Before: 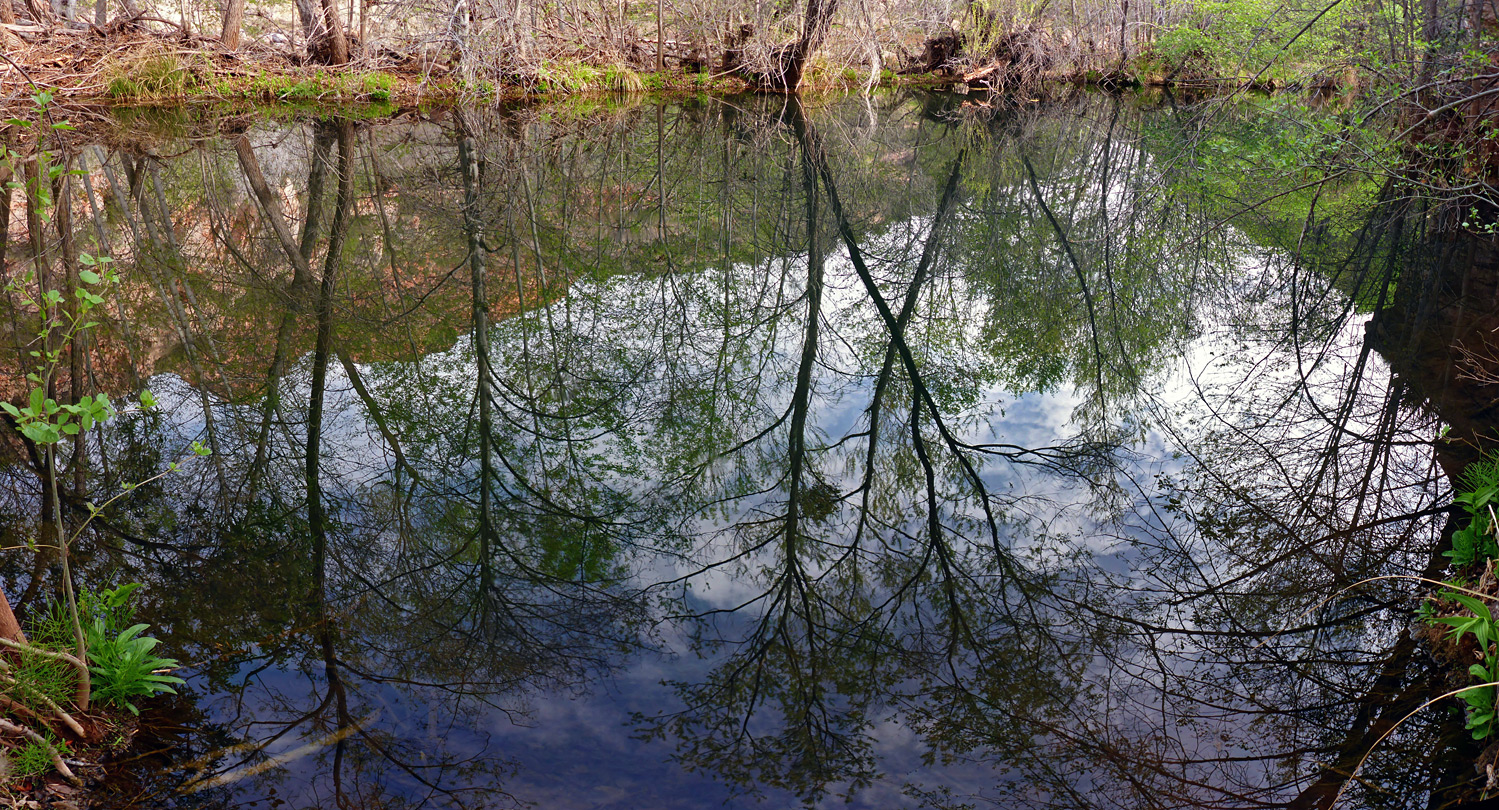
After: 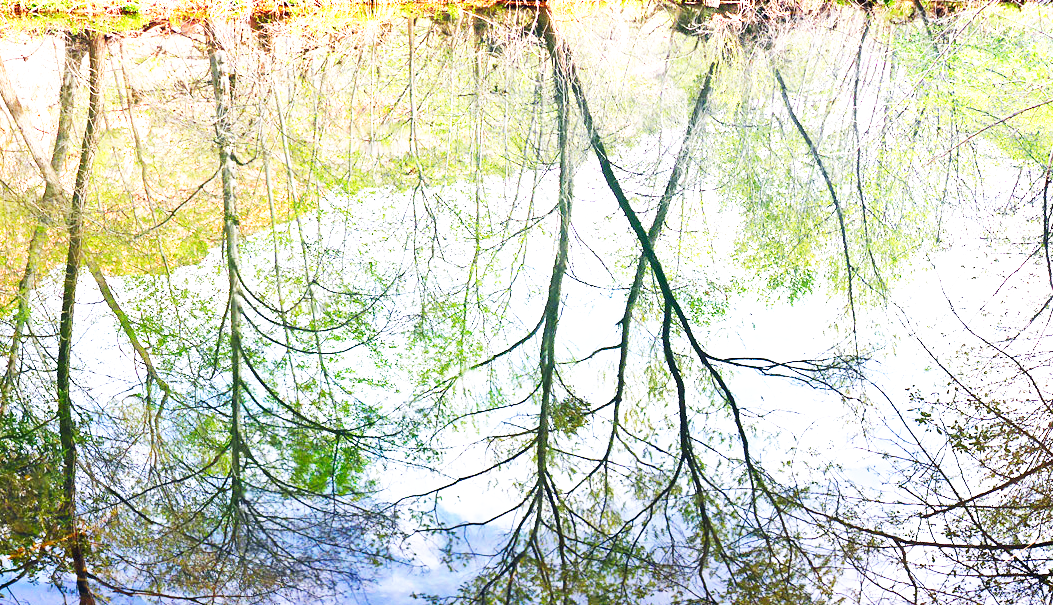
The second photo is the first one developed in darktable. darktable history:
base curve: curves: ch0 [(0, 0) (0.007, 0.004) (0.027, 0.03) (0.046, 0.07) (0.207, 0.54) (0.442, 0.872) (0.673, 0.972) (1, 1)], preserve colors none
crop and rotate: left 16.658%, top 10.755%, right 13.039%, bottom 14.444%
exposure: black level correction 0, exposure 2.091 EV, compensate highlight preservation false
